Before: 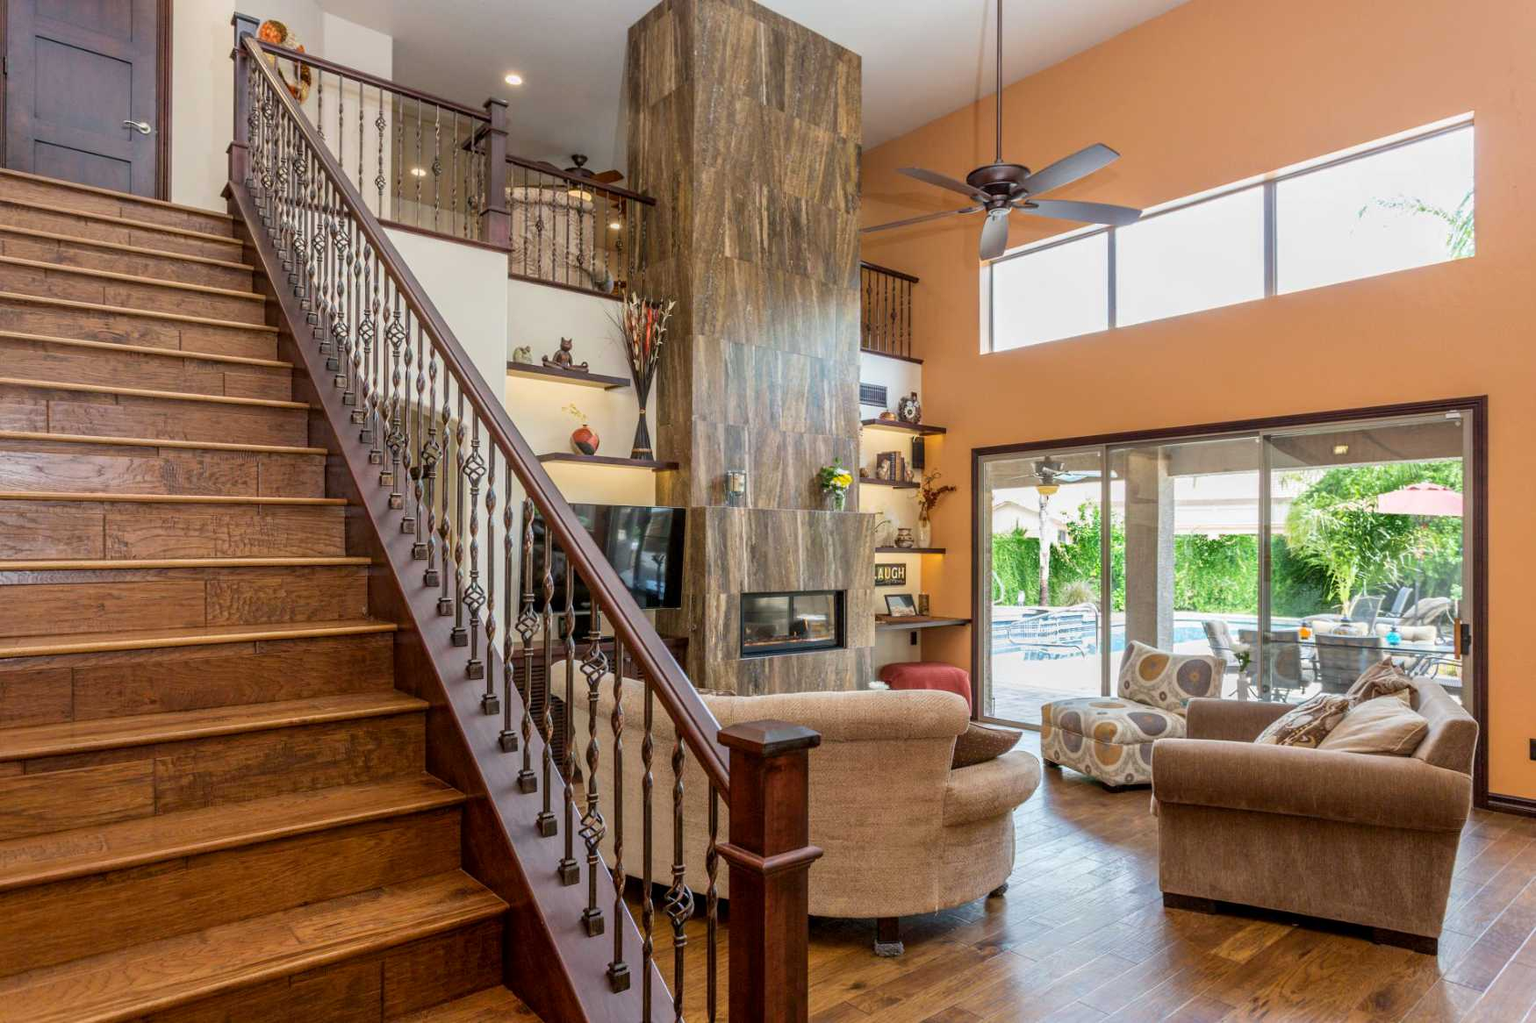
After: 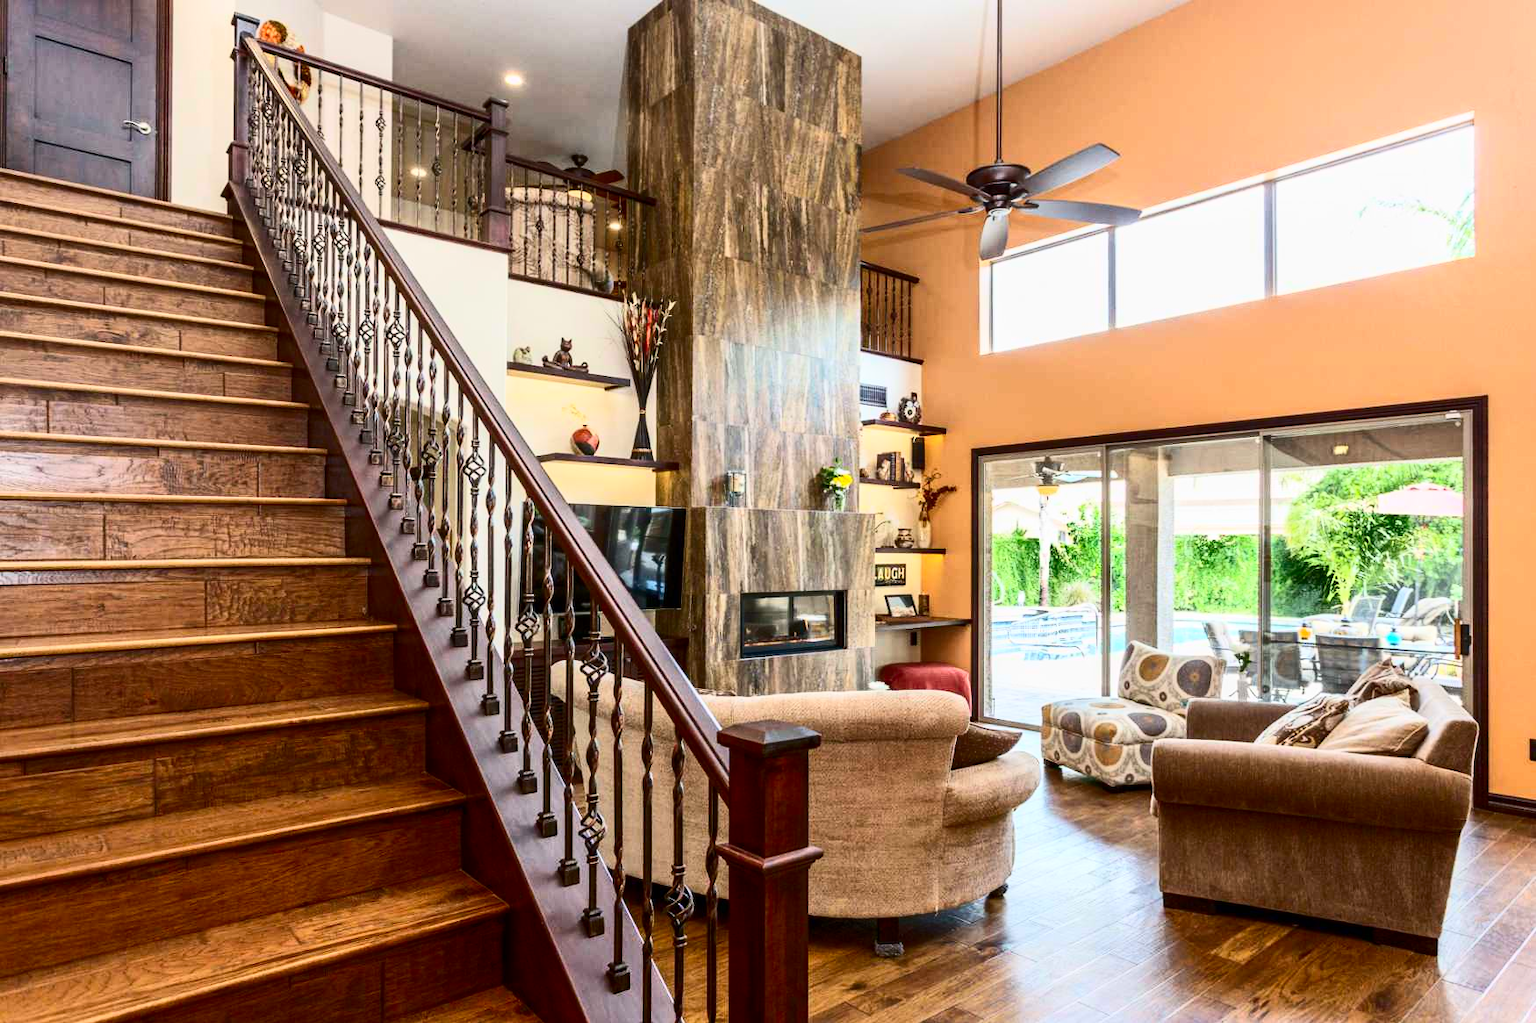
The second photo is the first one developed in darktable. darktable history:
contrast brightness saturation: contrast 0.406, brightness 0.111, saturation 0.208
